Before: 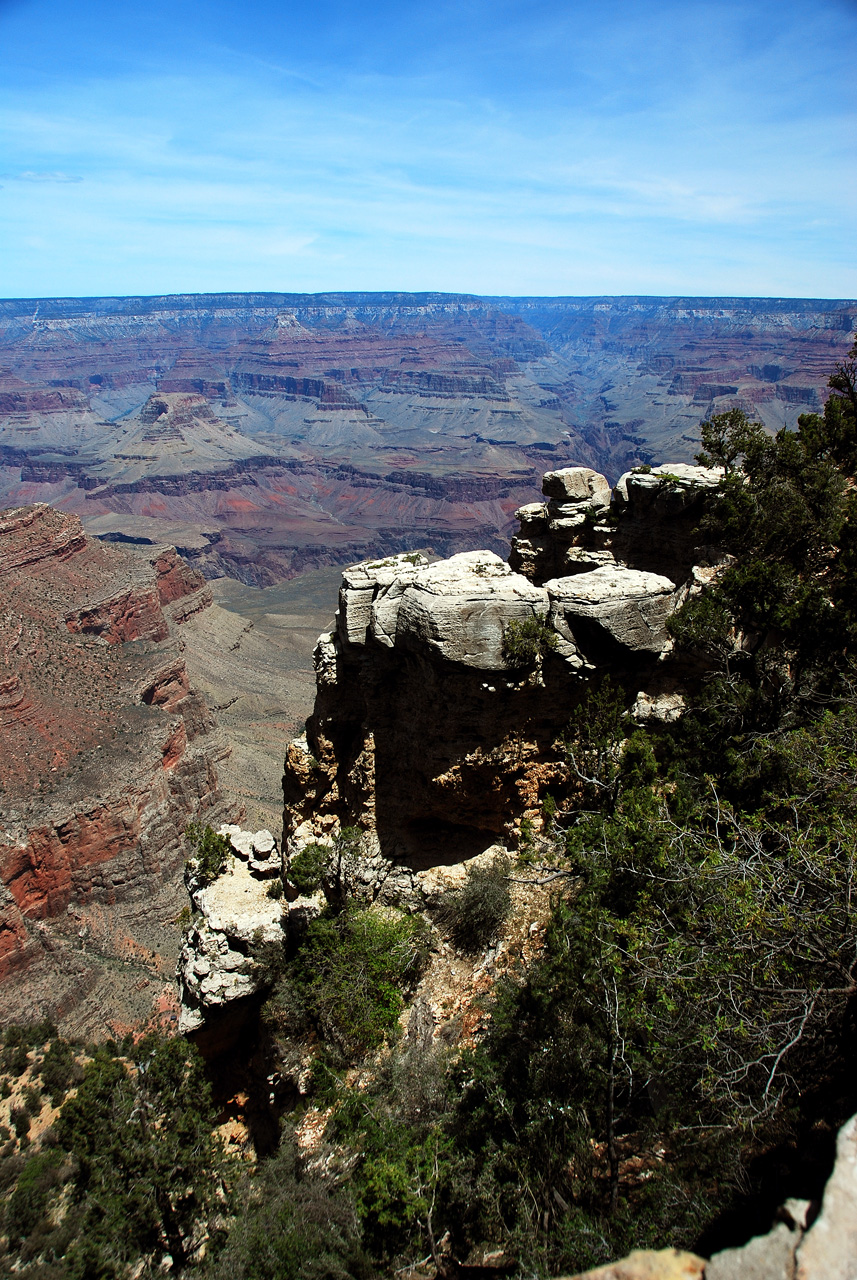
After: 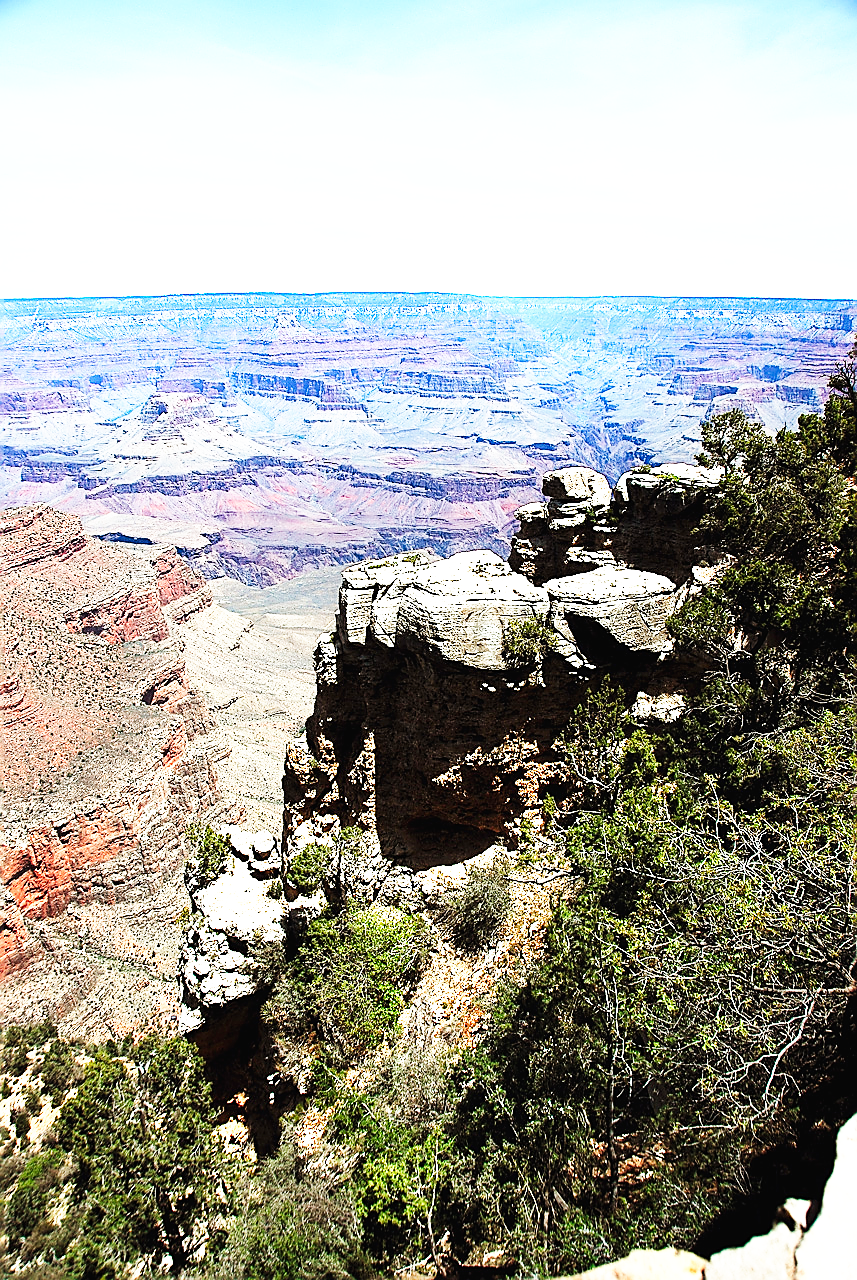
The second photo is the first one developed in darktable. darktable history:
base curve: curves: ch0 [(0, 0) (0.007, 0.004) (0.027, 0.03) (0.046, 0.07) (0.207, 0.54) (0.442, 0.872) (0.673, 0.972) (1, 1)], preserve colors none
exposure: black level correction -0.002, exposure 1.113 EV, compensate highlight preservation false
sharpen: radius 1.398, amount 1.233, threshold 0.721
